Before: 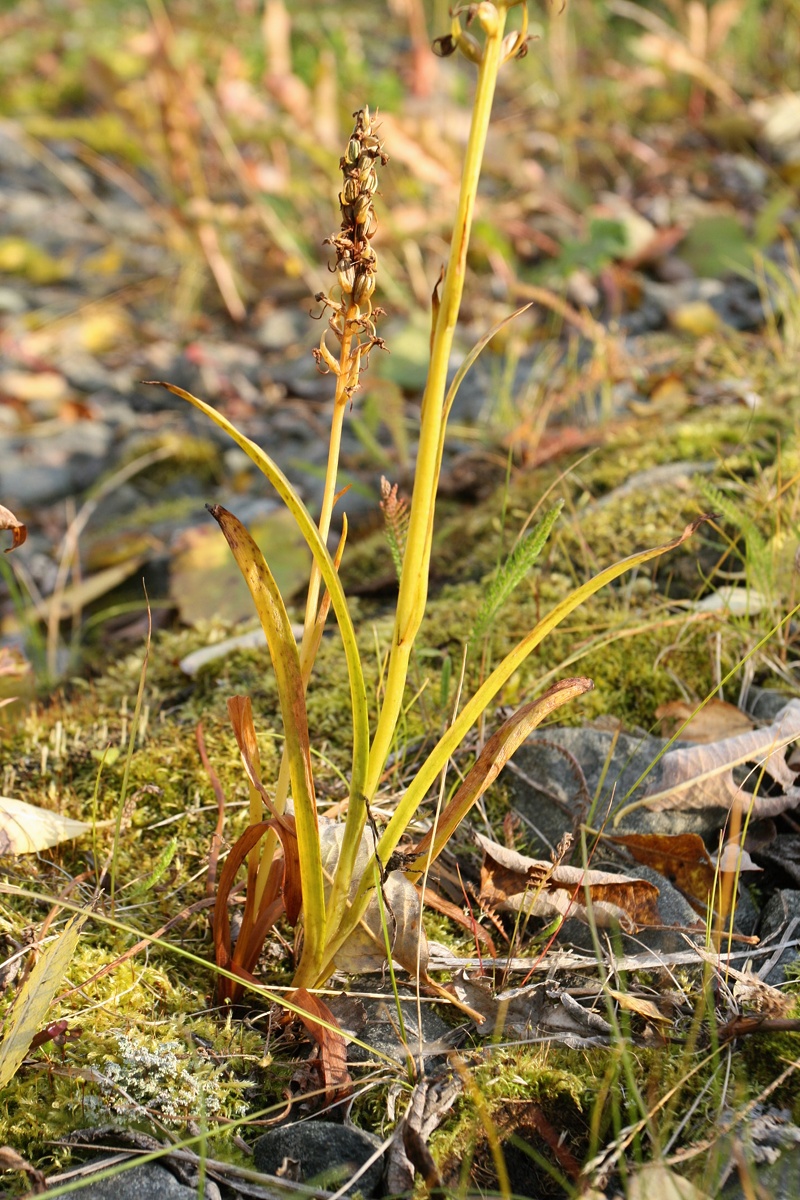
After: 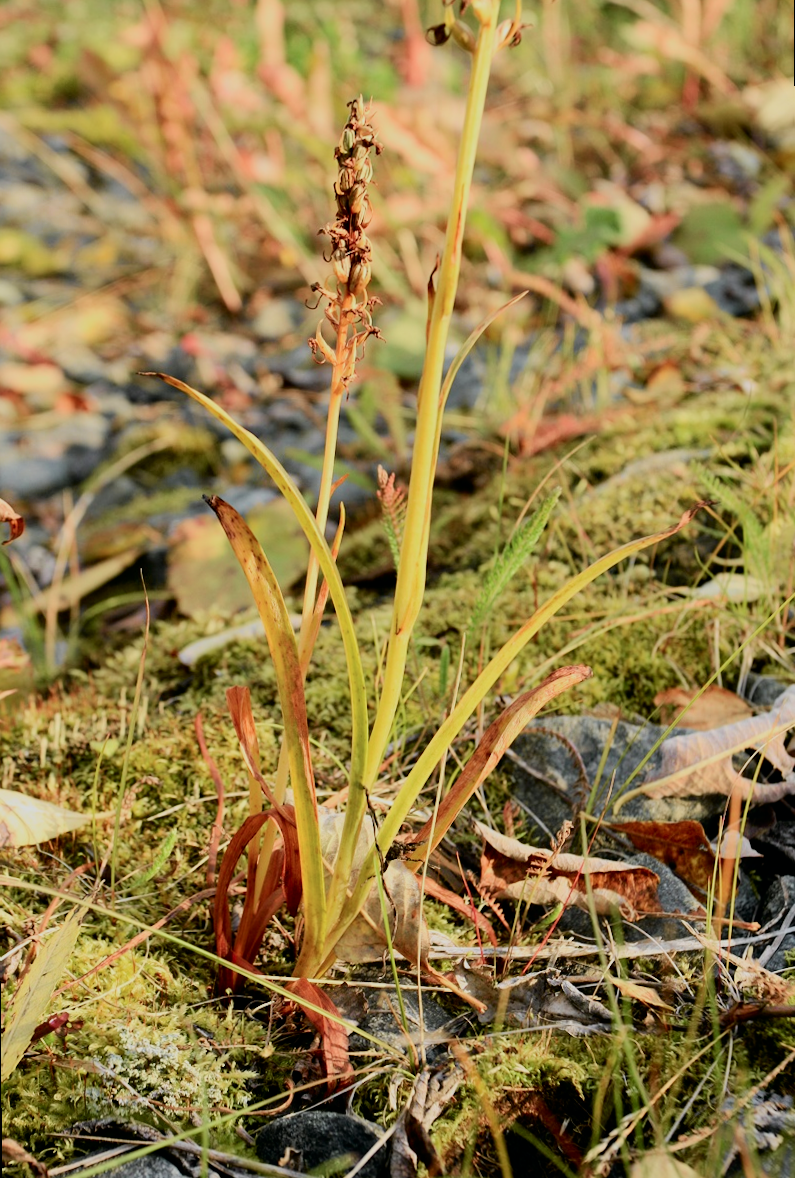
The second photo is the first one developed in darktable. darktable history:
rotate and perspective: rotation -0.45°, automatic cropping original format, crop left 0.008, crop right 0.992, crop top 0.012, crop bottom 0.988
filmic rgb: black relative exposure -7.65 EV, white relative exposure 4.56 EV, hardness 3.61
tone curve: curves: ch0 [(0, 0) (0.058, 0.027) (0.214, 0.183) (0.304, 0.288) (0.522, 0.549) (0.658, 0.7) (0.741, 0.775) (0.844, 0.866) (0.986, 0.957)]; ch1 [(0, 0) (0.172, 0.123) (0.312, 0.296) (0.437, 0.429) (0.471, 0.469) (0.502, 0.5) (0.513, 0.515) (0.572, 0.603) (0.617, 0.653) (0.68, 0.724) (0.889, 0.924) (1, 1)]; ch2 [(0, 0) (0.411, 0.424) (0.489, 0.49) (0.502, 0.5) (0.517, 0.519) (0.549, 0.578) (0.604, 0.628) (0.693, 0.686) (1, 1)], color space Lab, independent channels, preserve colors none
